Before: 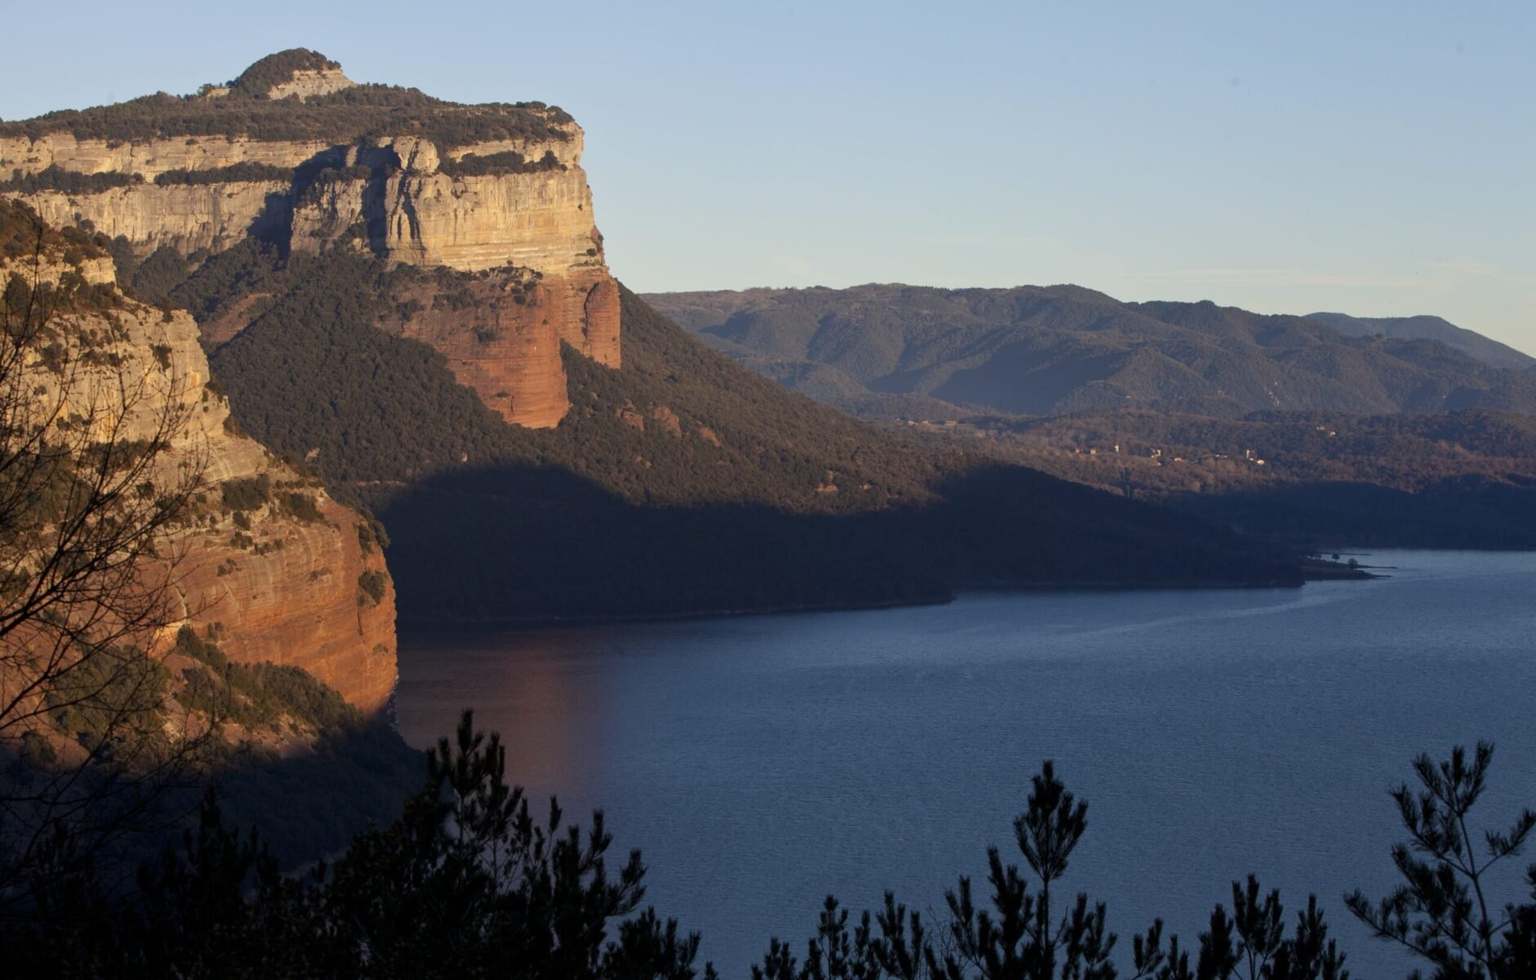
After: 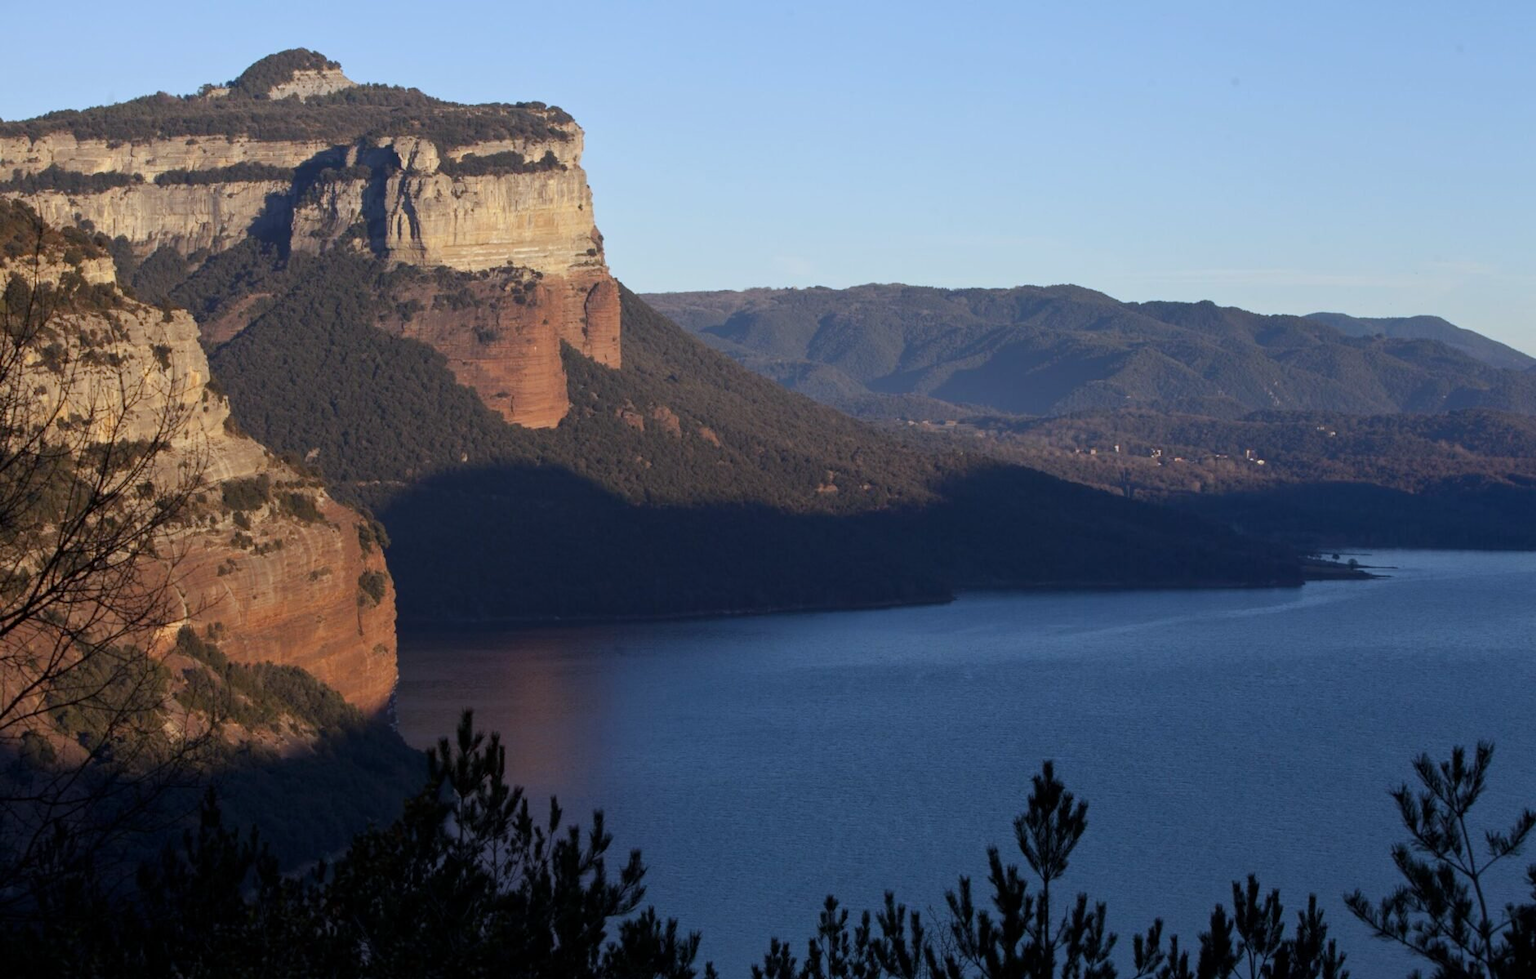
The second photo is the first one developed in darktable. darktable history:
color calibration: gray › normalize channels true, x 0.372, y 0.386, temperature 4285.53 K, gamut compression 0.027
